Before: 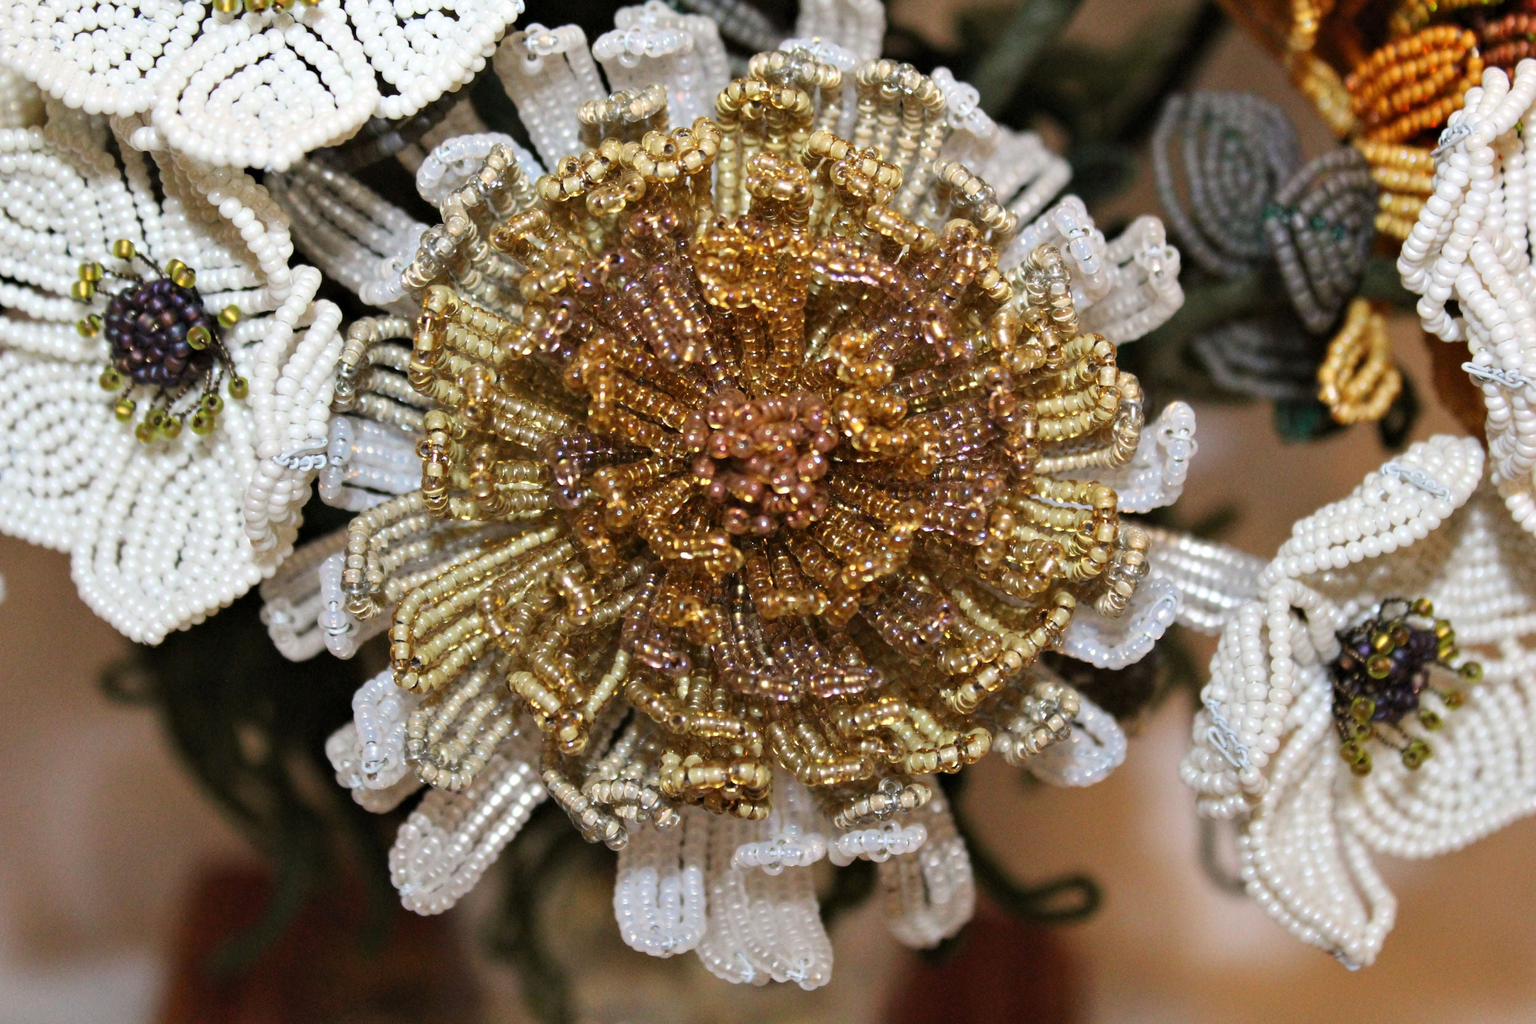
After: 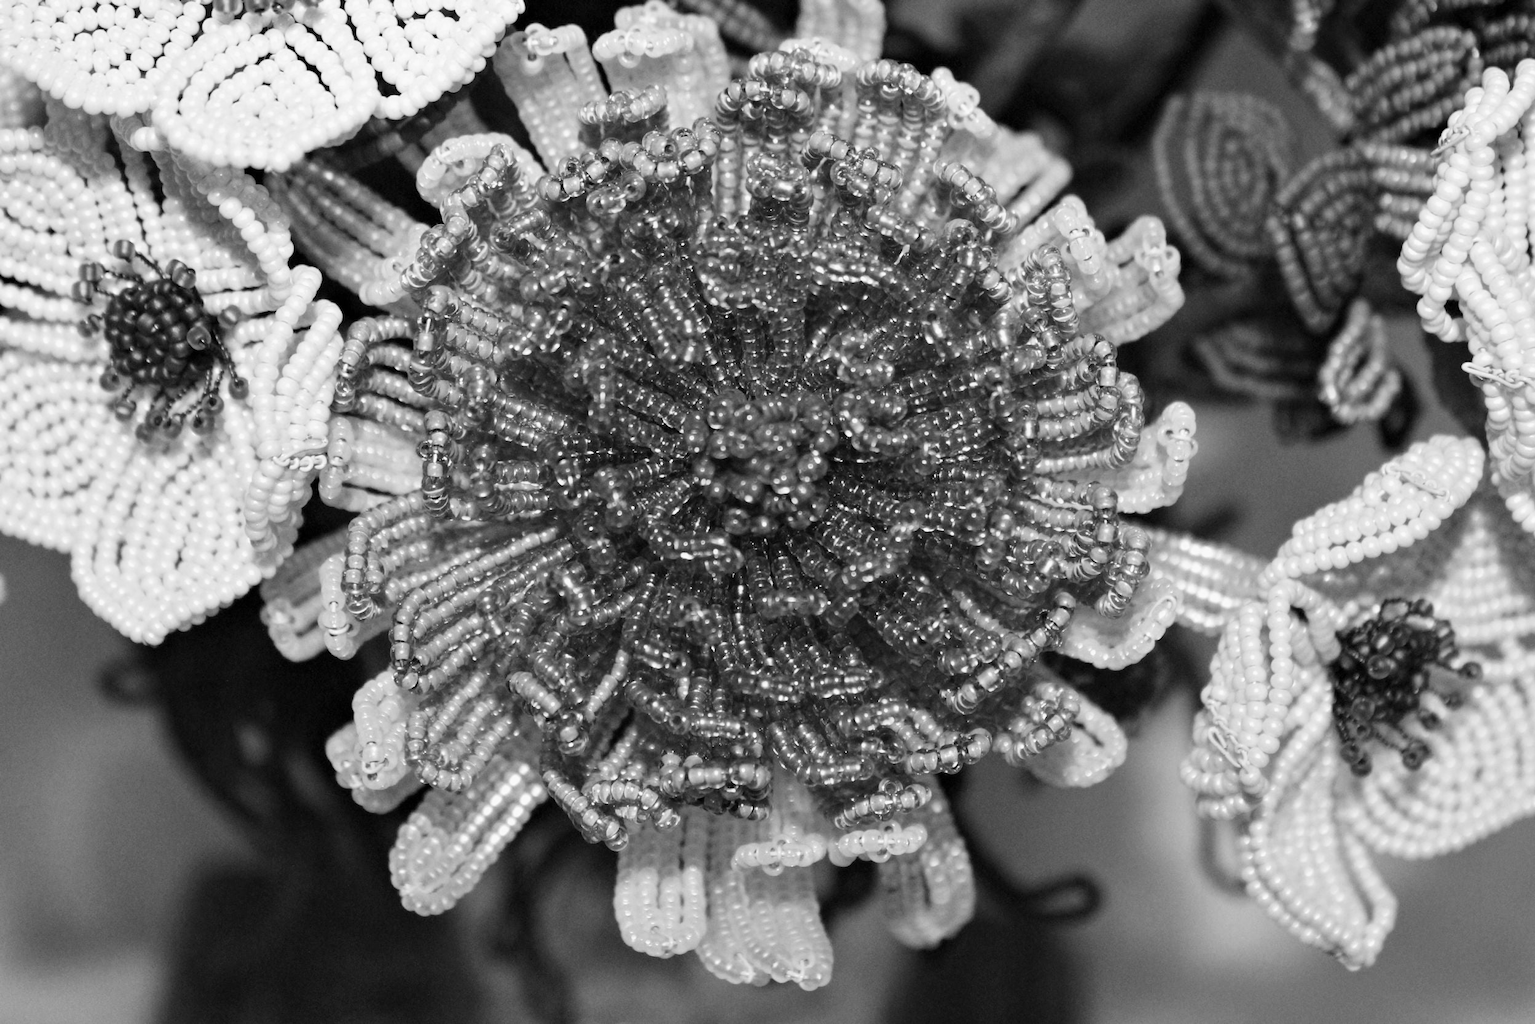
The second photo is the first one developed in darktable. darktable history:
tone curve: curves: ch0 [(0, 0) (0.822, 0.825) (0.994, 0.955)]; ch1 [(0, 0) (0.226, 0.261) (0.383, 0.397) (0.46, 0.46) (0.498, 0.479) (0.524, 0.523) (0.578, 0.575) (1, 1)]; ch2 [(0, 0) (0.438, 0.456) (0.5, 0.498) (0.547, 0.515) (0.597, 0.58) (0.629, 0.603) (1, 1)], color space Lab, linked channels, preserve colors none
color calibration: output gray [0.253, 0.26, 0.487, 0], illuminant custom, x 0.389, y 0.387, temperature 3828.72 K
